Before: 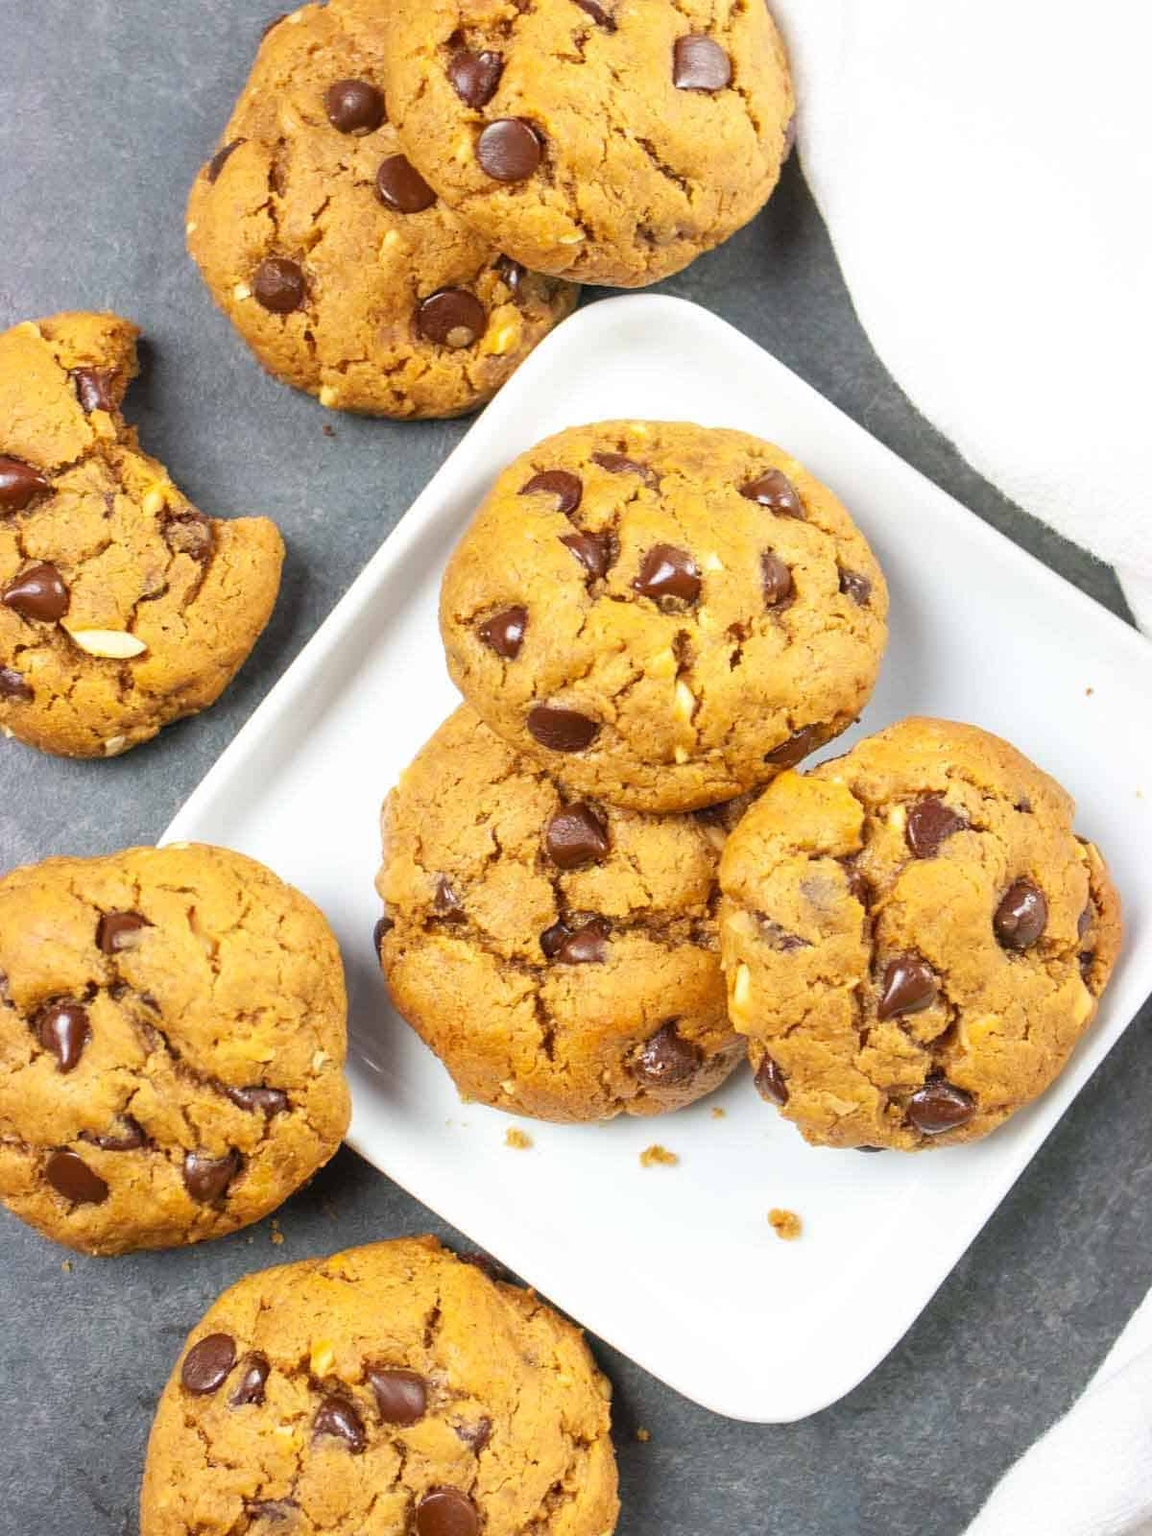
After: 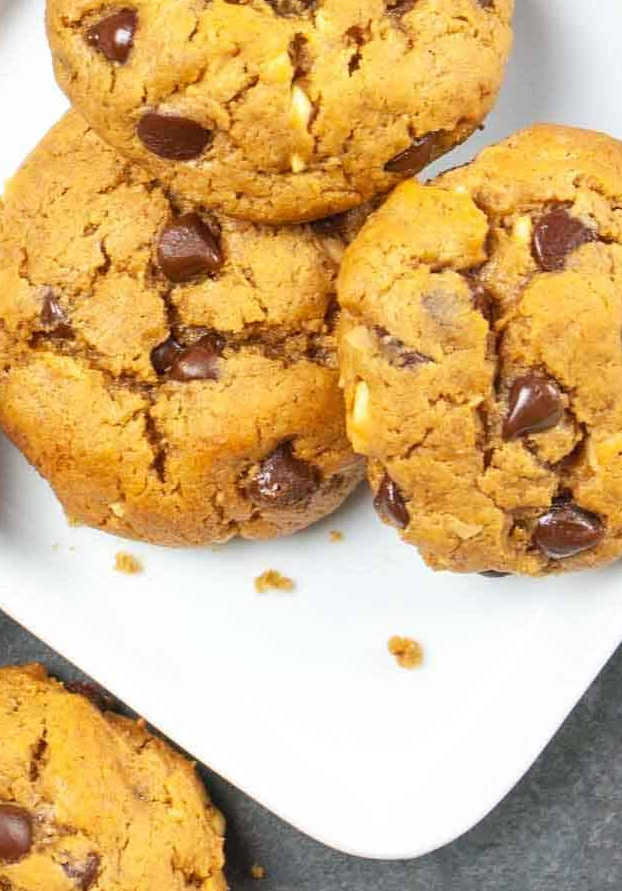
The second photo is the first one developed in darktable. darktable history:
crop: left 34.417%, top 38.952%, right 13.715%, bottom 5.332%
